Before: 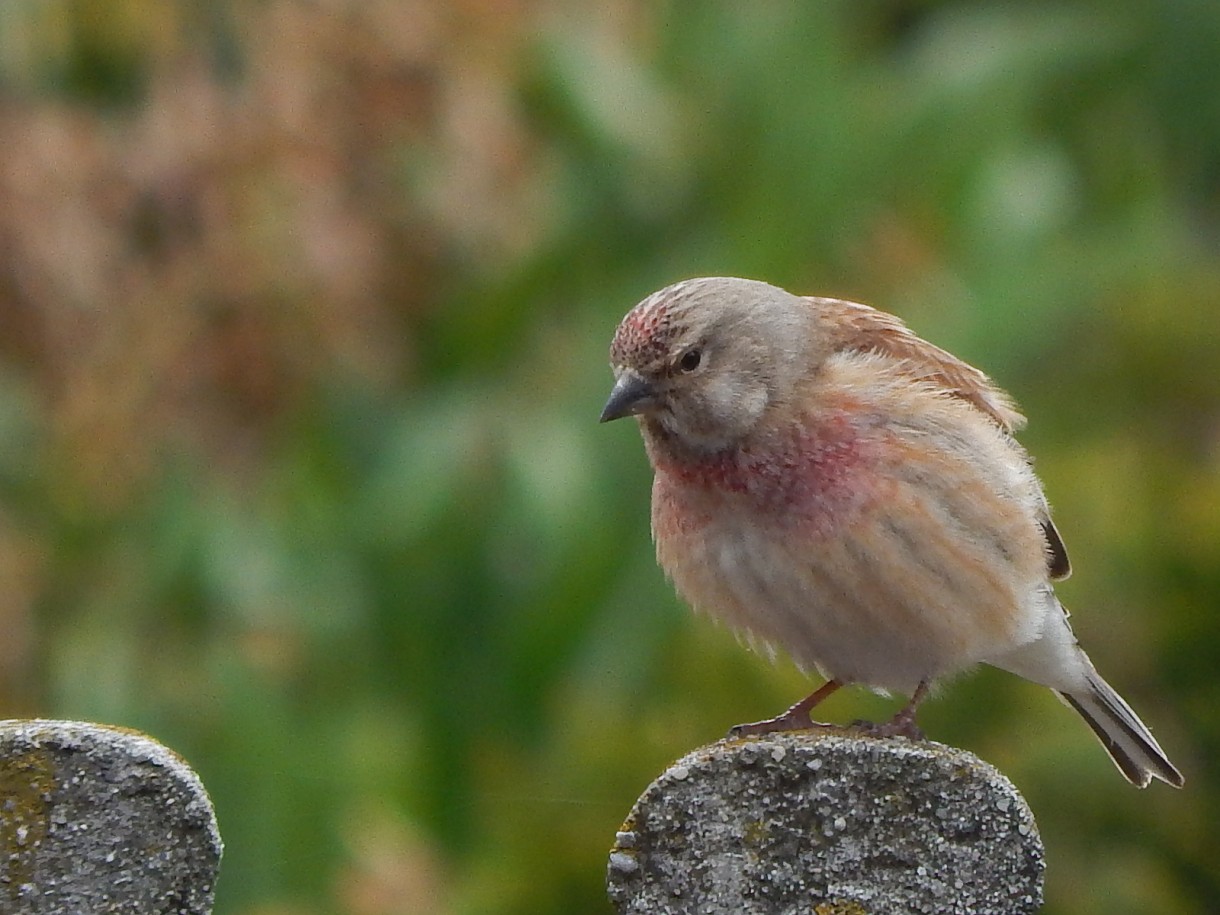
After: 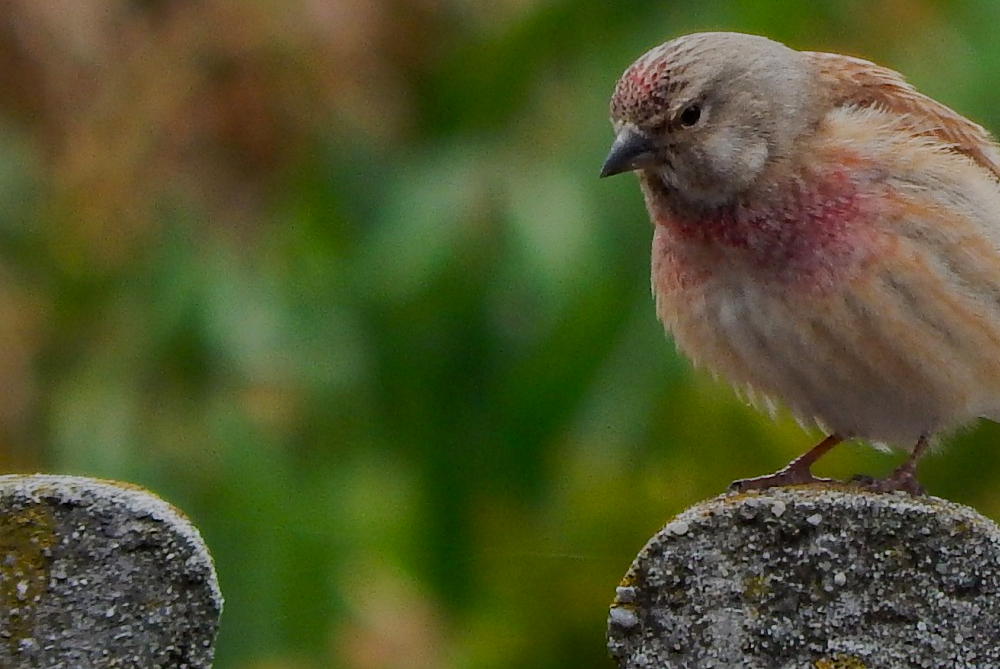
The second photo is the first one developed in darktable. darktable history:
shadows and highlights: shadows 40.13, highlights -59.73
contrast brightness saturation: contrast 0.115, brightness -0.118, saturation 0.199
filmic rgb: black relative exposure -7.65 EV, white relative exposure 4.56 EV, hardness 3.61, contrast 0.994, color science v4 (2020)
crop: top 26.788%, right 18.002%
